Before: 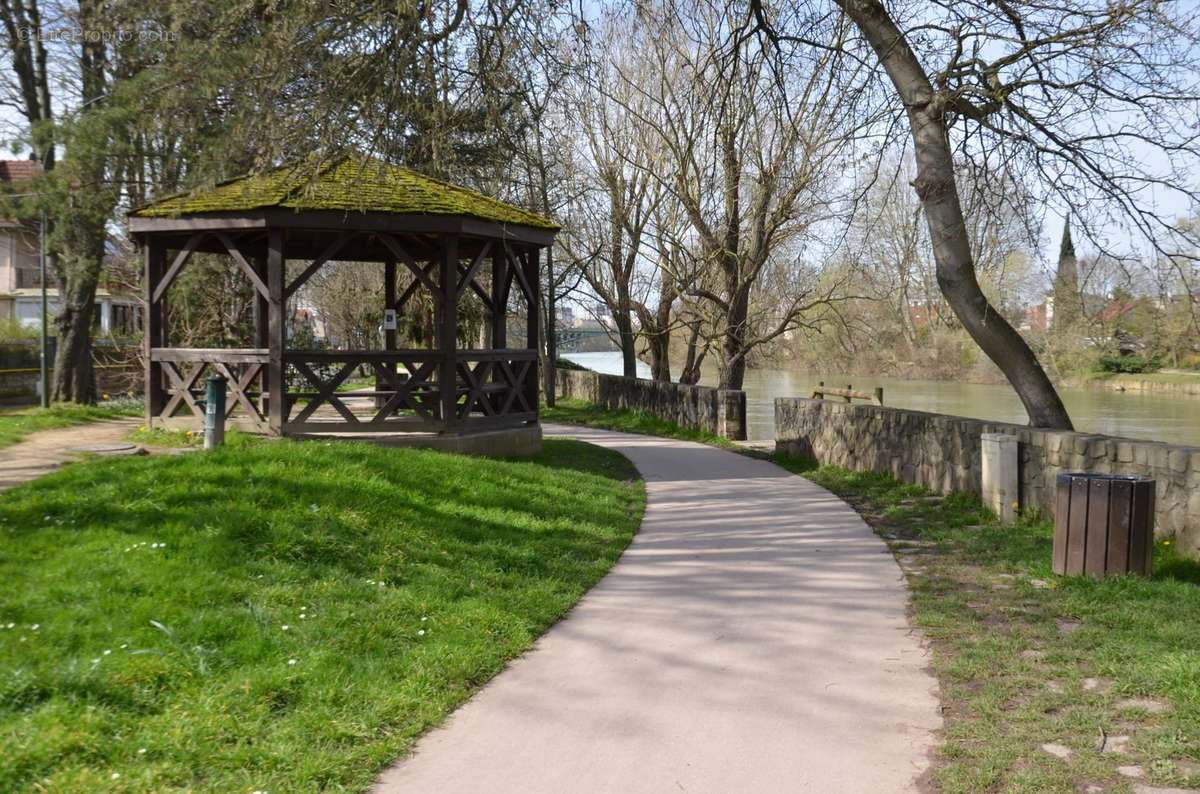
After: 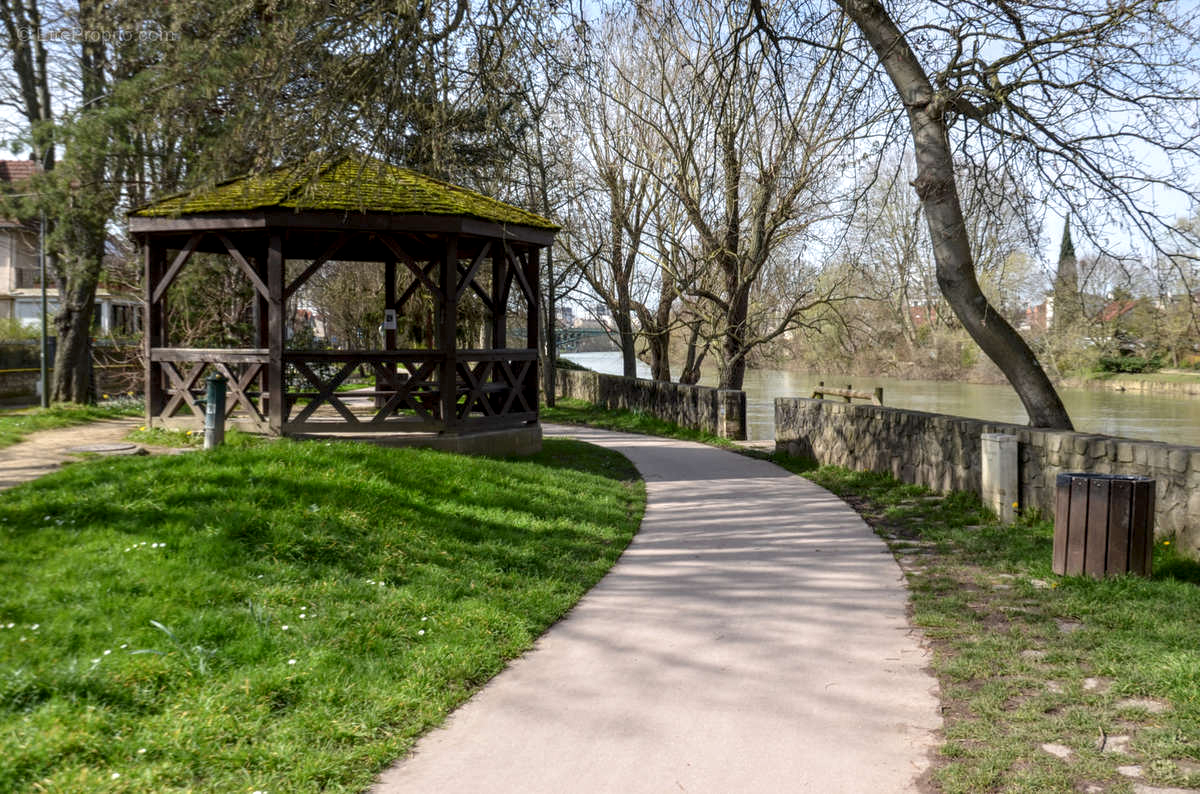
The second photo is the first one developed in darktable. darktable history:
local contrast: highlights 61%, detail 143%, midtone range 0.428
shadows and highlights: shadows -70, highlights 35, soften with gaussian
